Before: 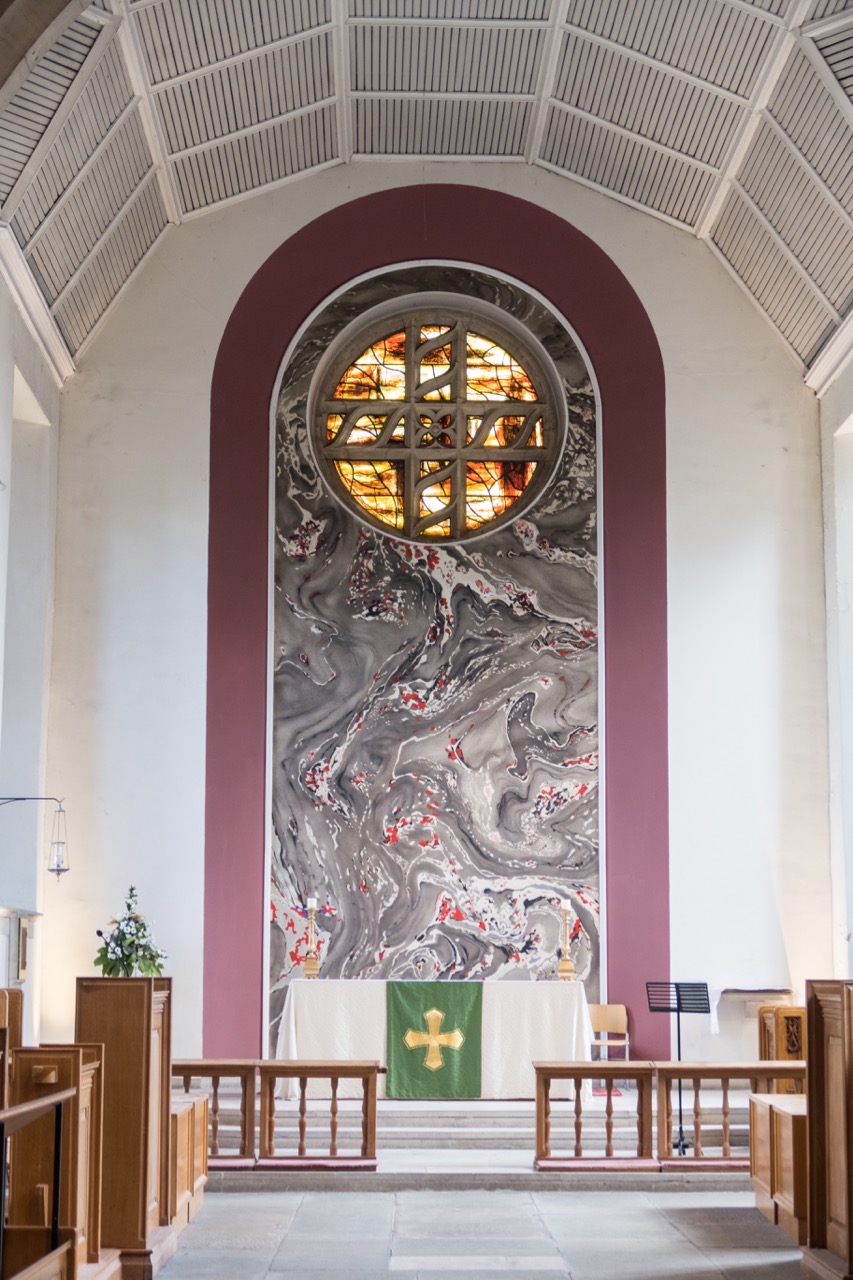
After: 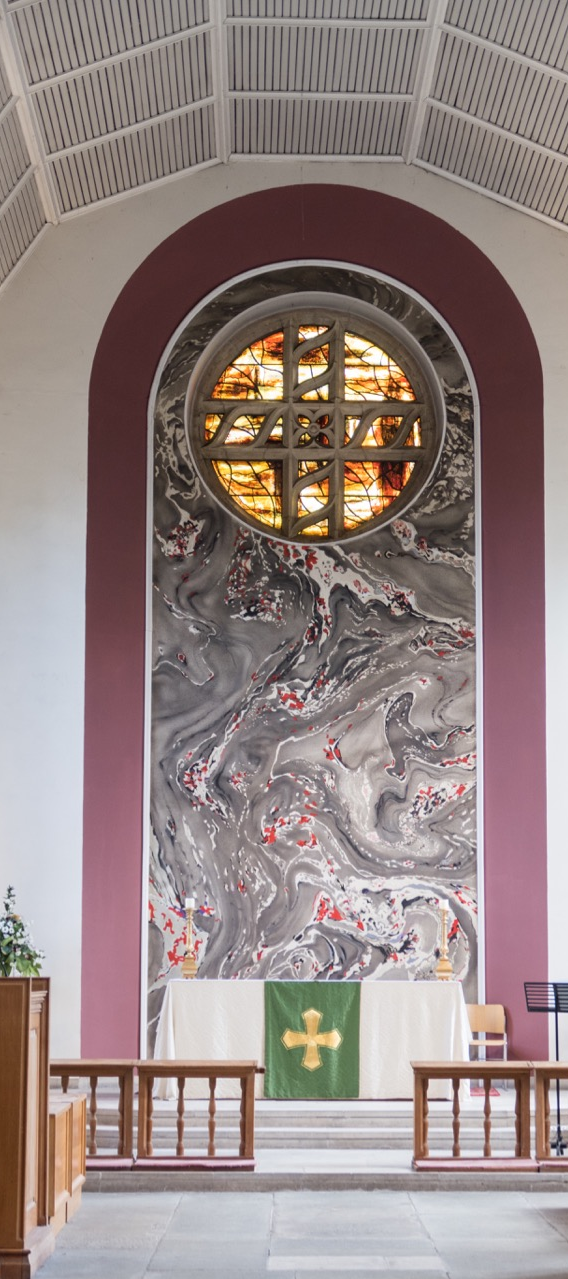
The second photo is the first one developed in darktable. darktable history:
crop and rotate: left 14.467%, right 18.894%
